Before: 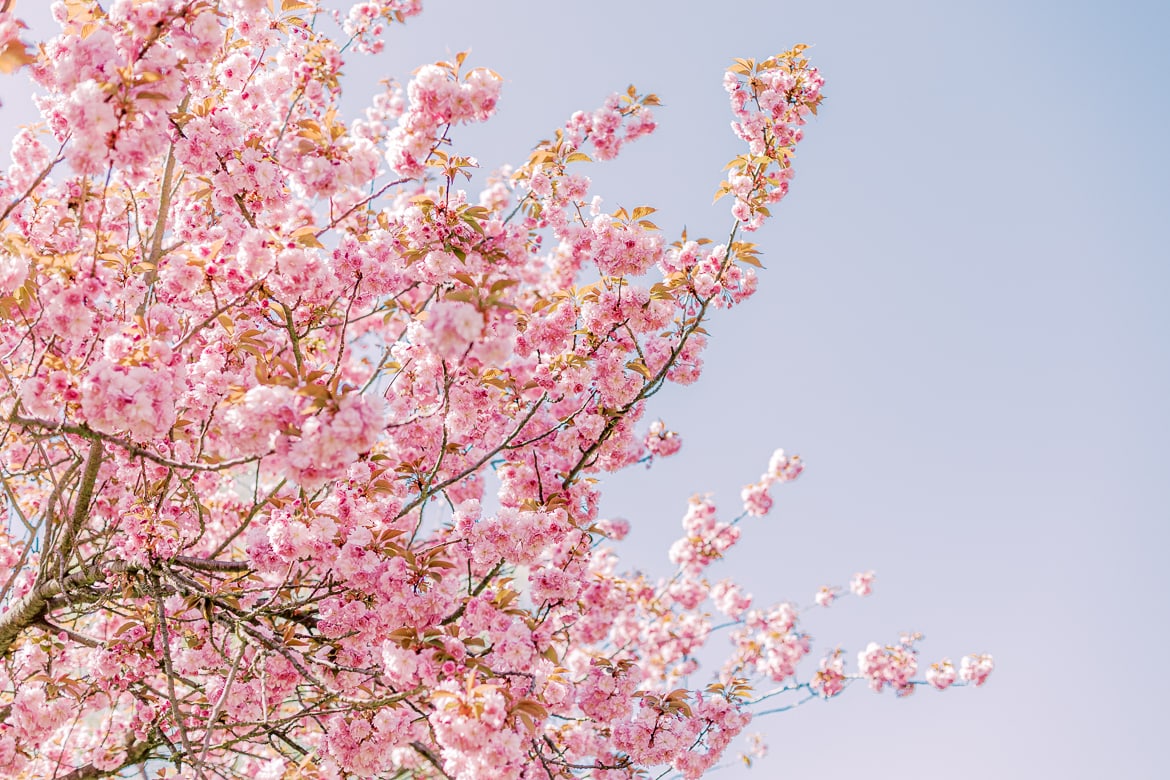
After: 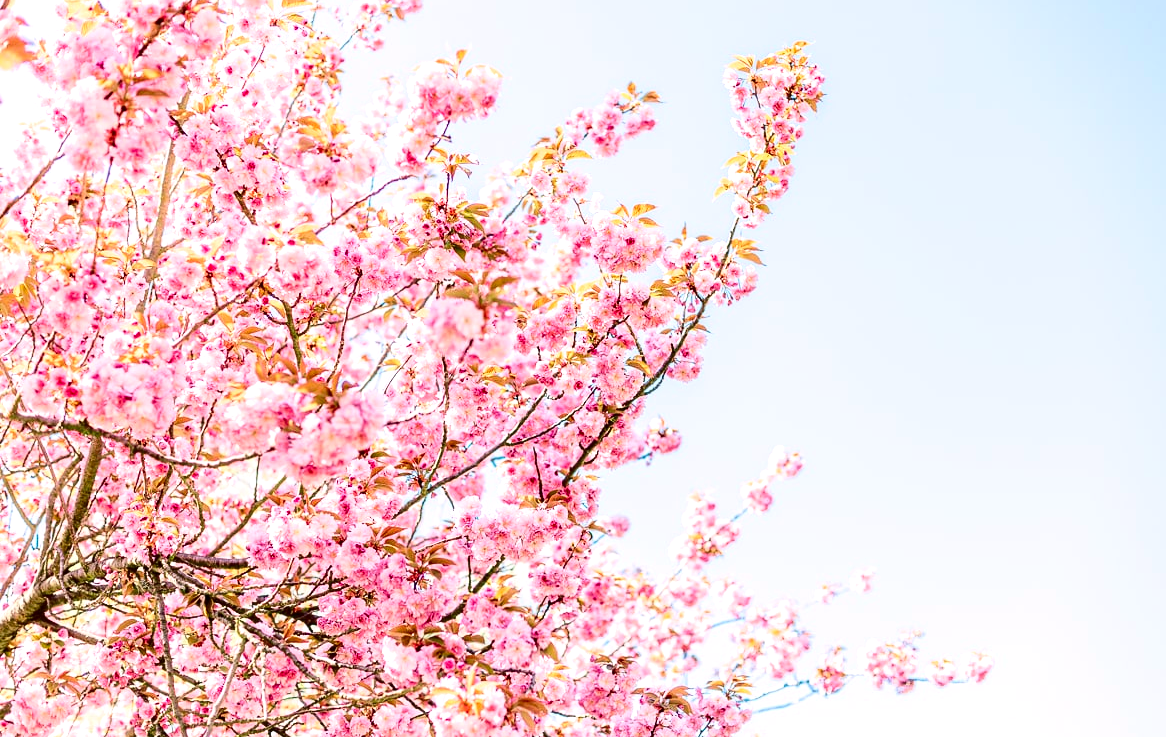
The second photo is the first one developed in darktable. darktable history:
exposure: exposure 0.55 EV, compensate highlight preservation false
contrast brightness saturation: contrast 0.206, brightness -0.102, saturation 0.208
crop: top 0.445%, right 0.258%, bottom 5.039%
